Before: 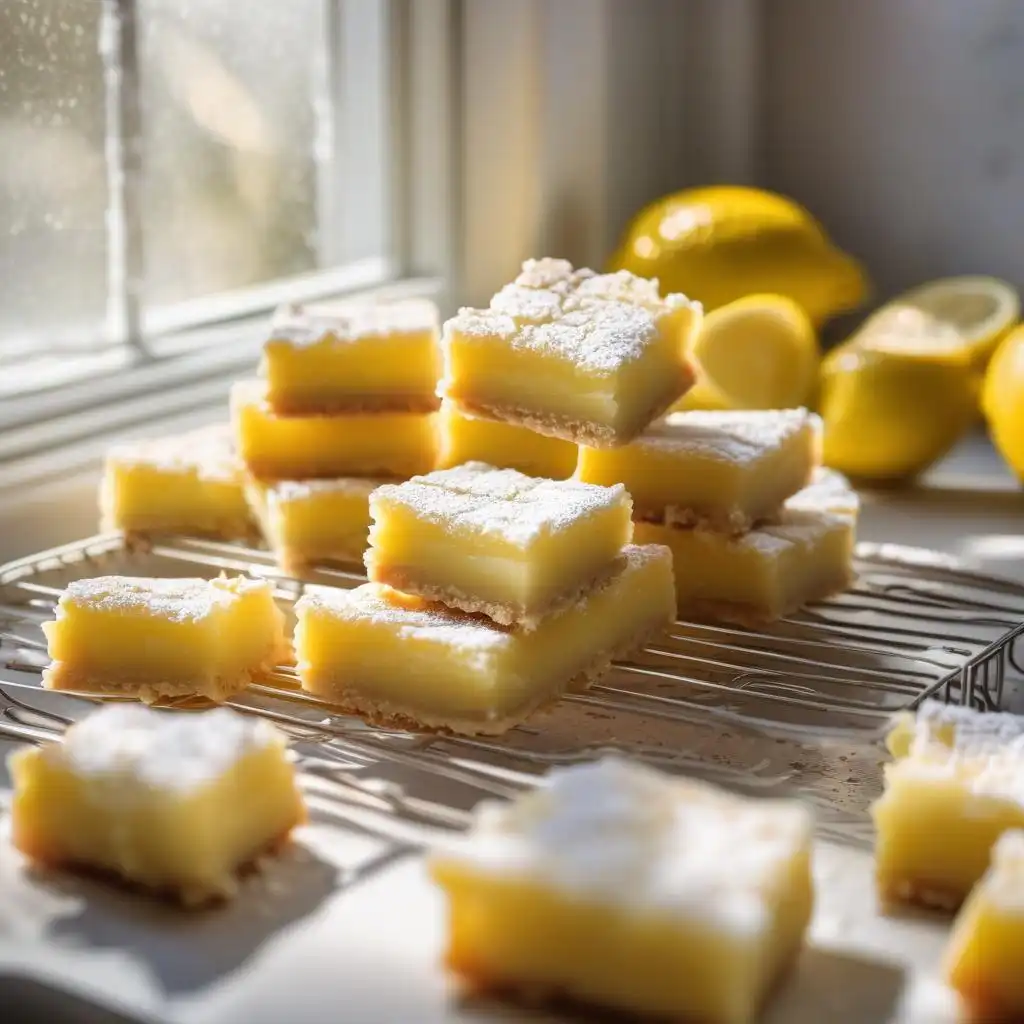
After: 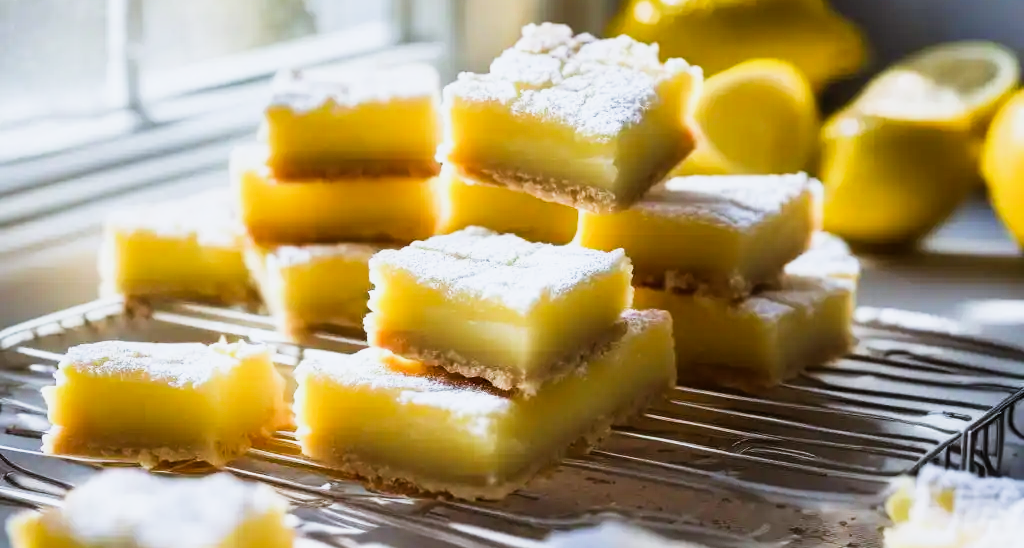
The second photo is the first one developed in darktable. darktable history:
sigmoid: contrast 1.86, skew 0.35
crop and rotate: top 23.043%, bottom 23.437%
color calibration: x 0.37, y 0.382, temperature 4313.32 K
